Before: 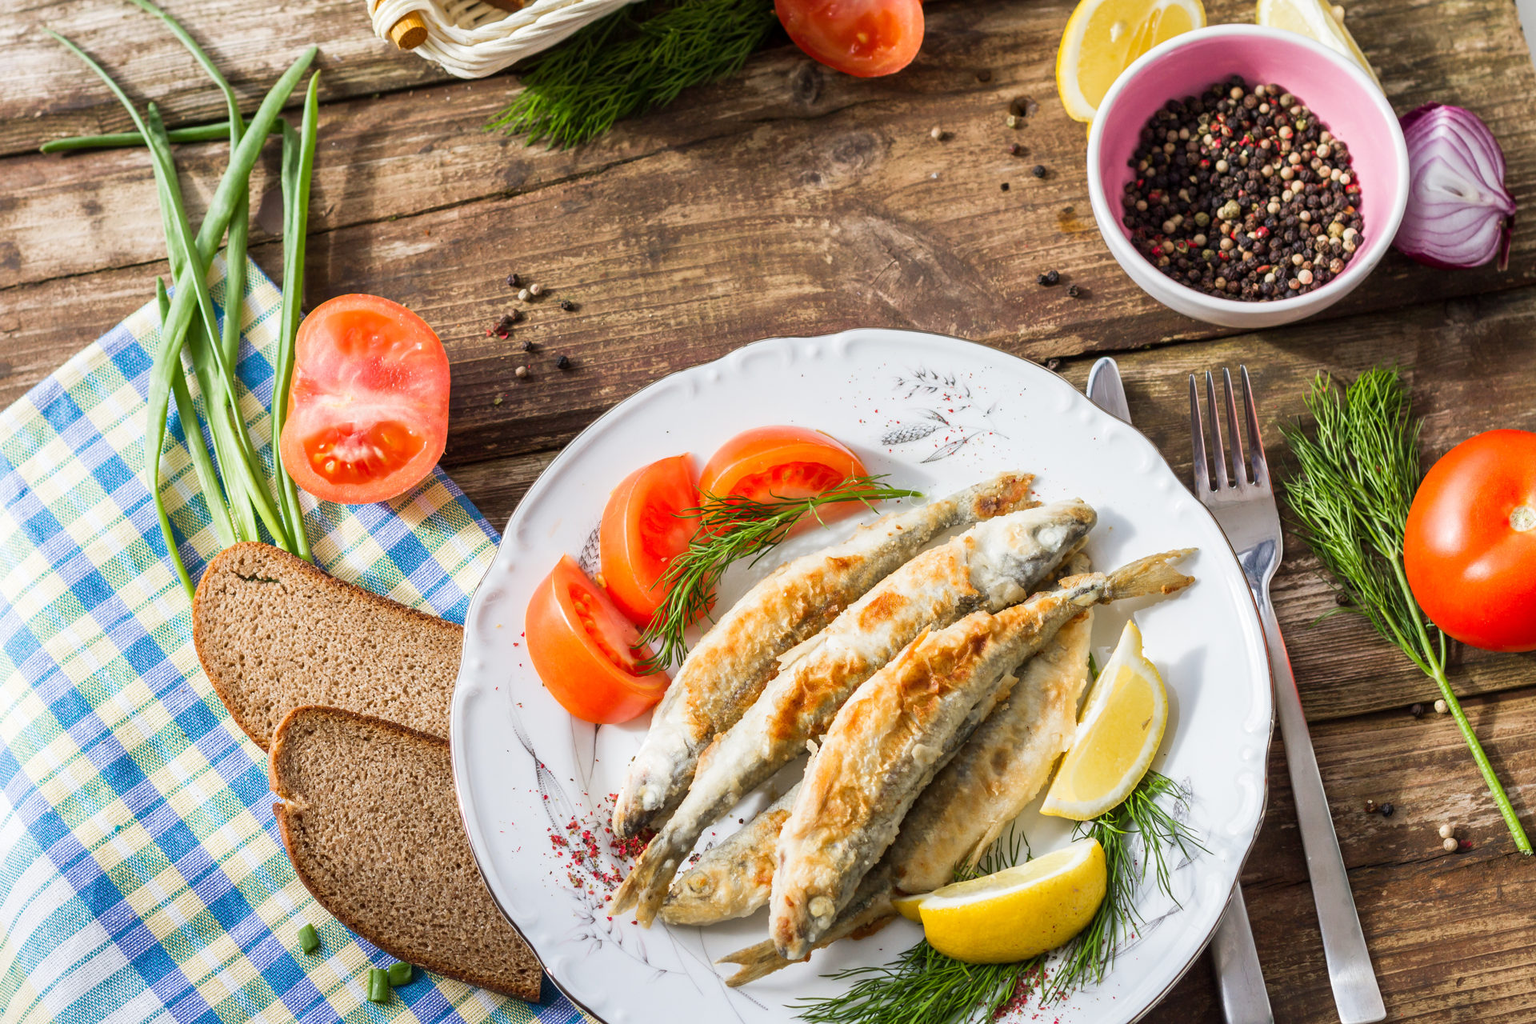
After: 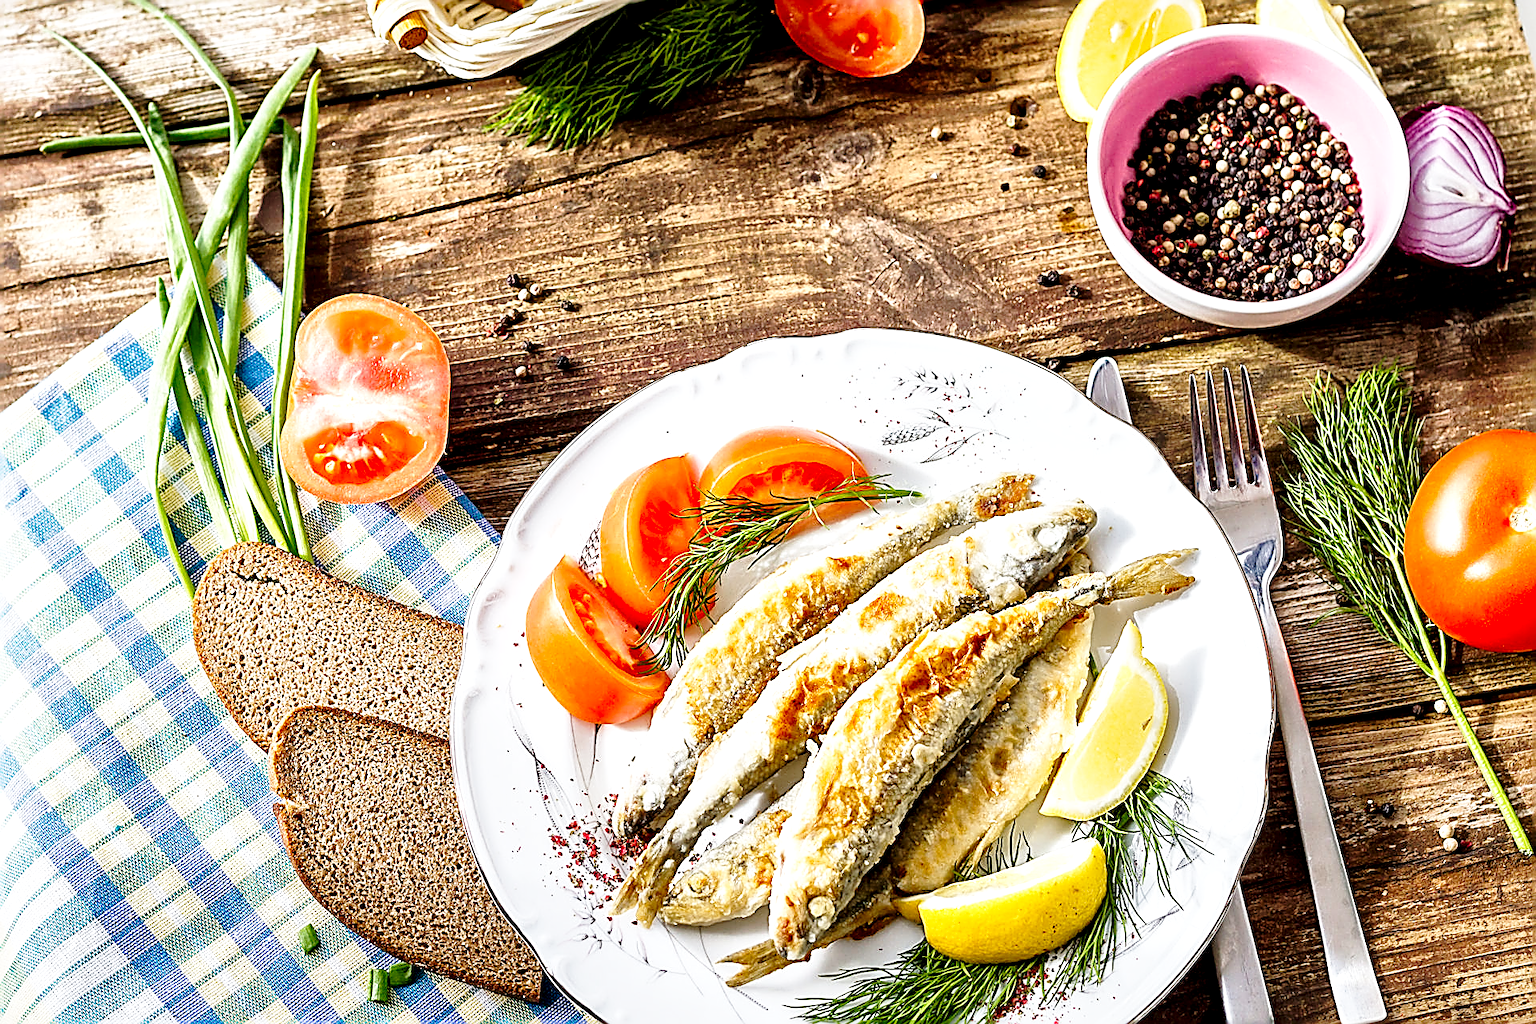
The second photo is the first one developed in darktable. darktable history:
base curve: curves: ch0 [(0, 0) (0.028, 0.03) (0.121, 0.232) (0.46, 0.748) (0.859, 0.968) (1, 1)], preserve colors none
exposure: black level correction 0.01, exposure 0.014 EV, compensate highlight preservation false
local contrast: mode bilateral grid, contrast 20, coarseness 50, detail 179%, midtone range 0.2
sharpen: amount 2
